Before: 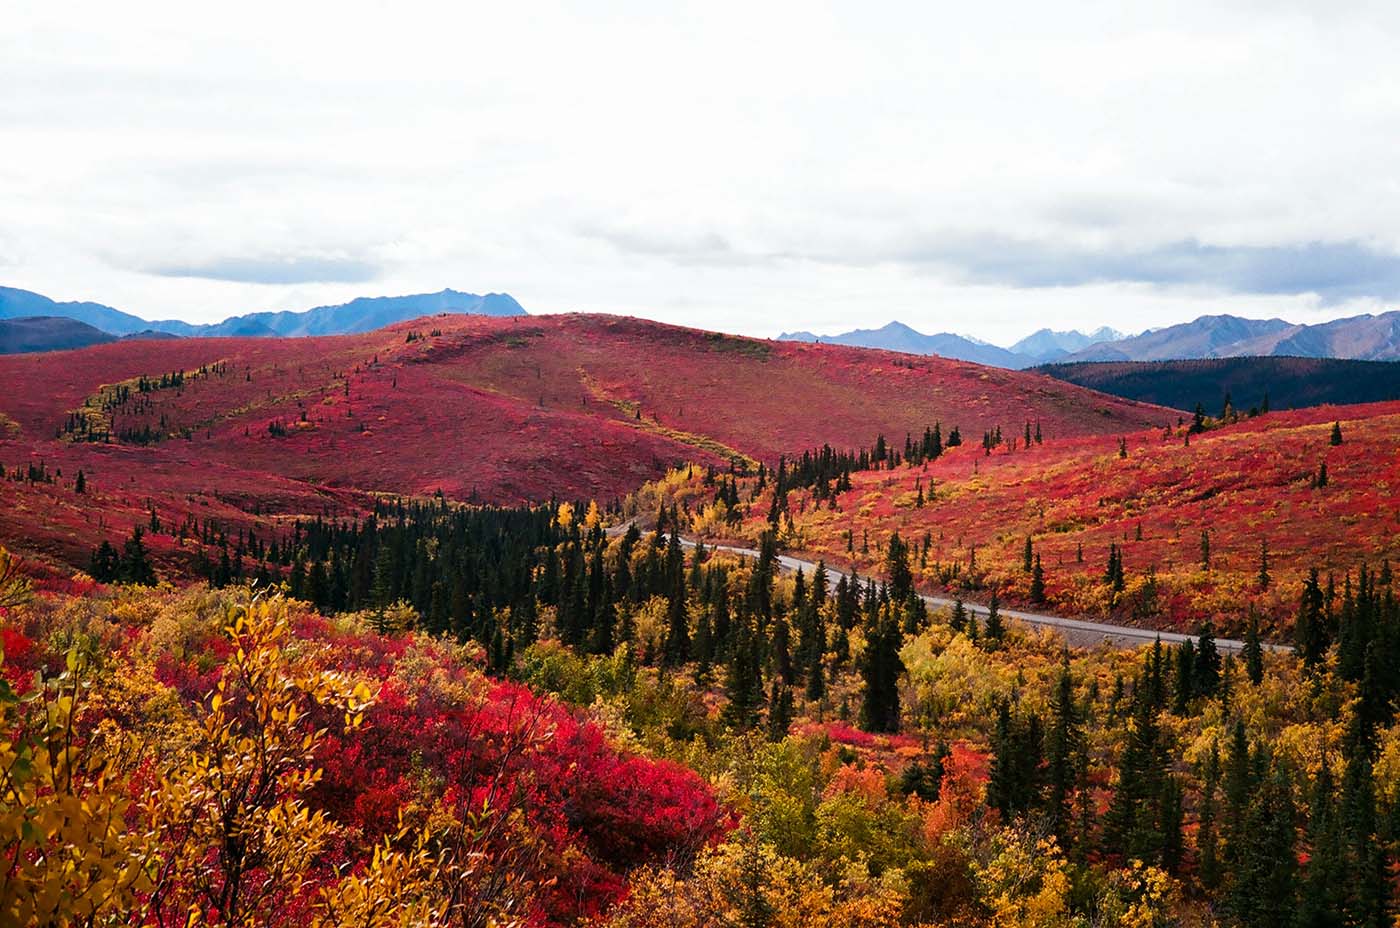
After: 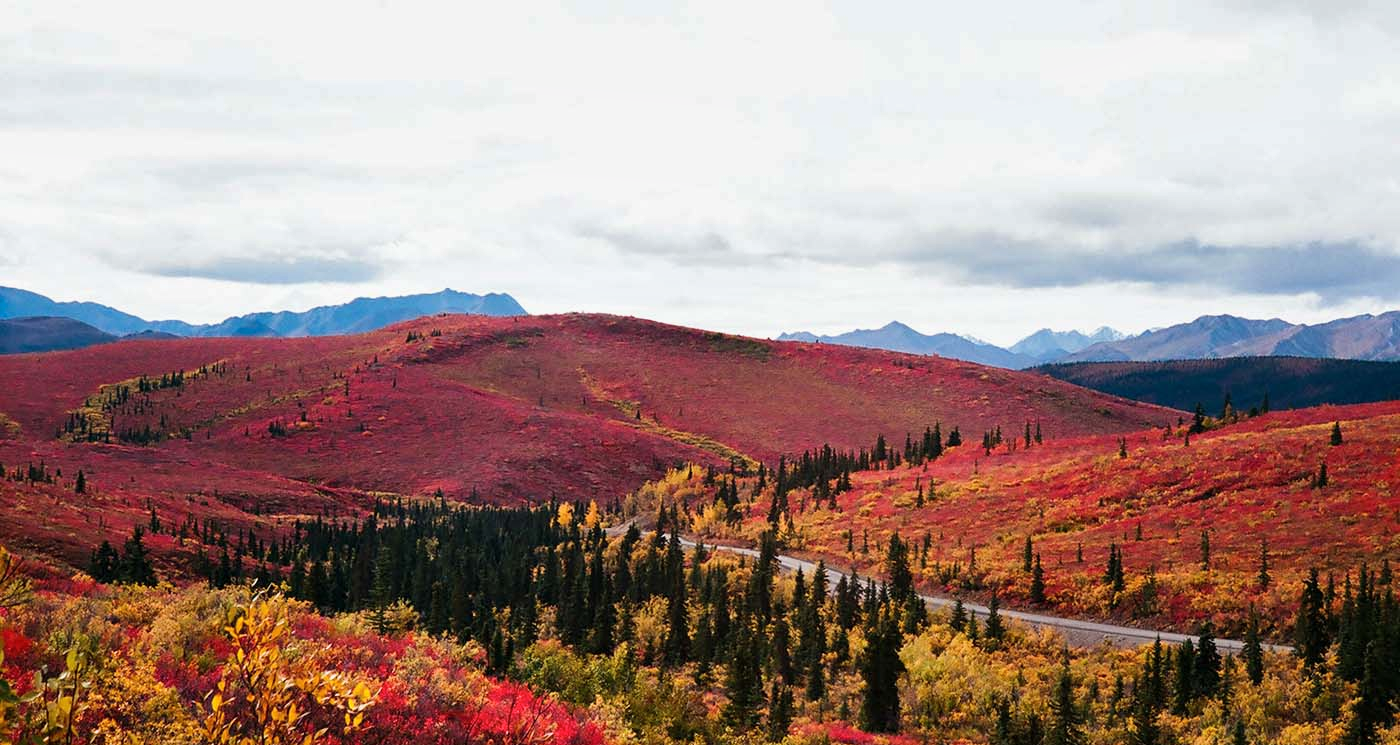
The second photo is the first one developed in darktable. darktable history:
shadows and highlights: shadows 43.71, white point adjustment -1.46, soften with gaussian
crop: bottom 19.644%
